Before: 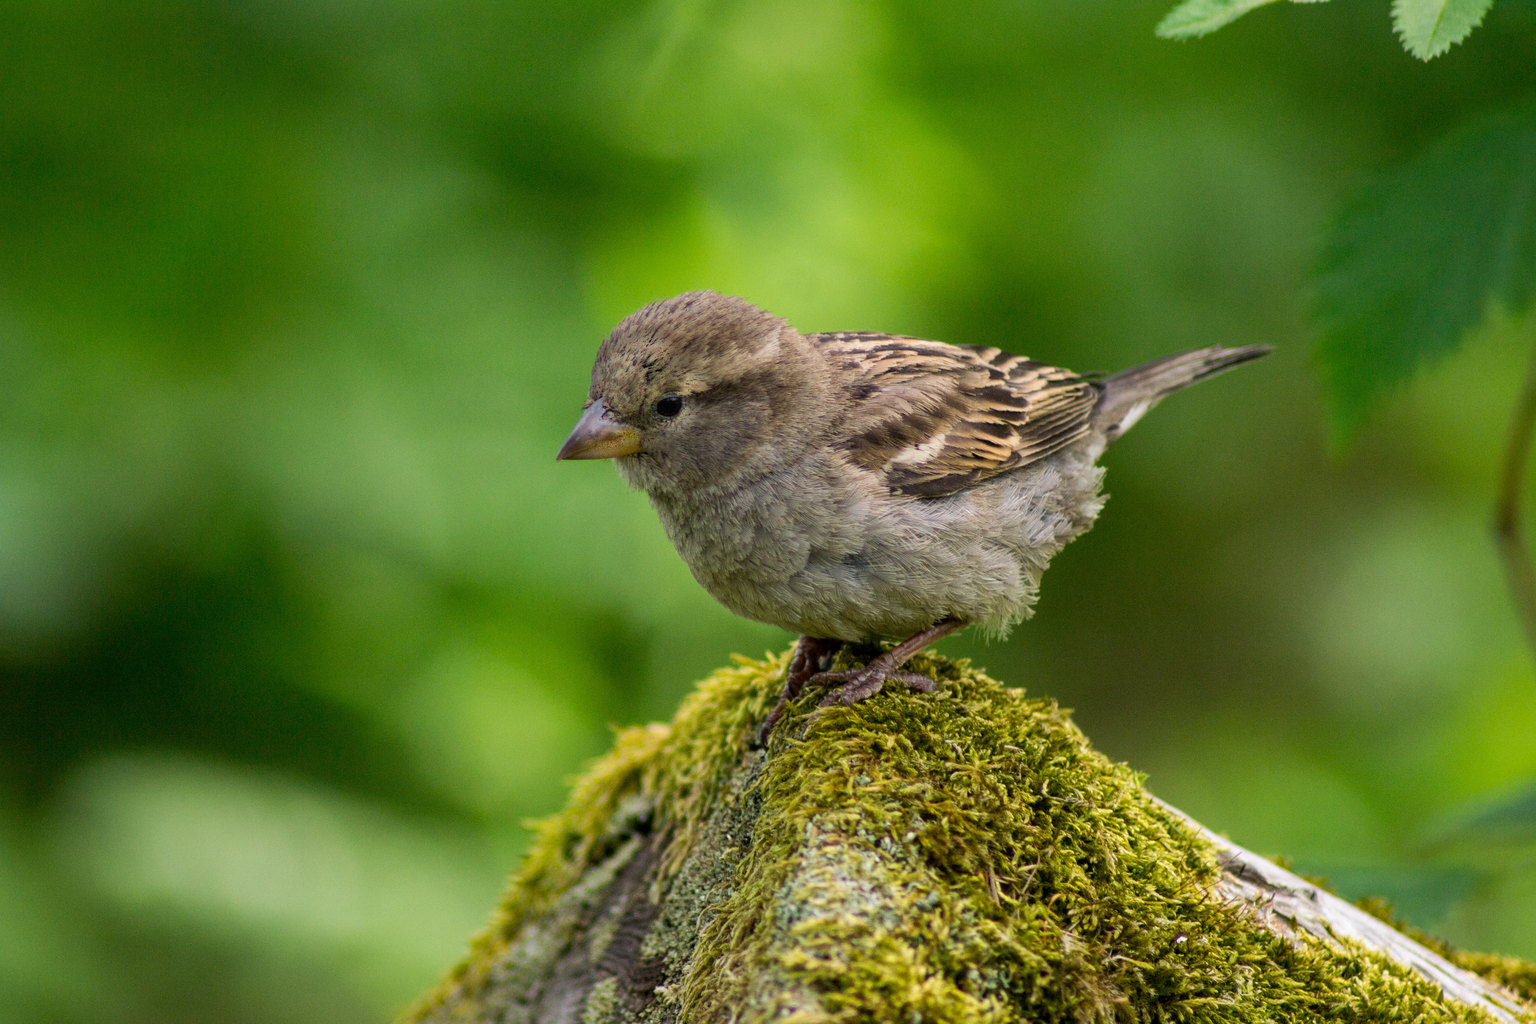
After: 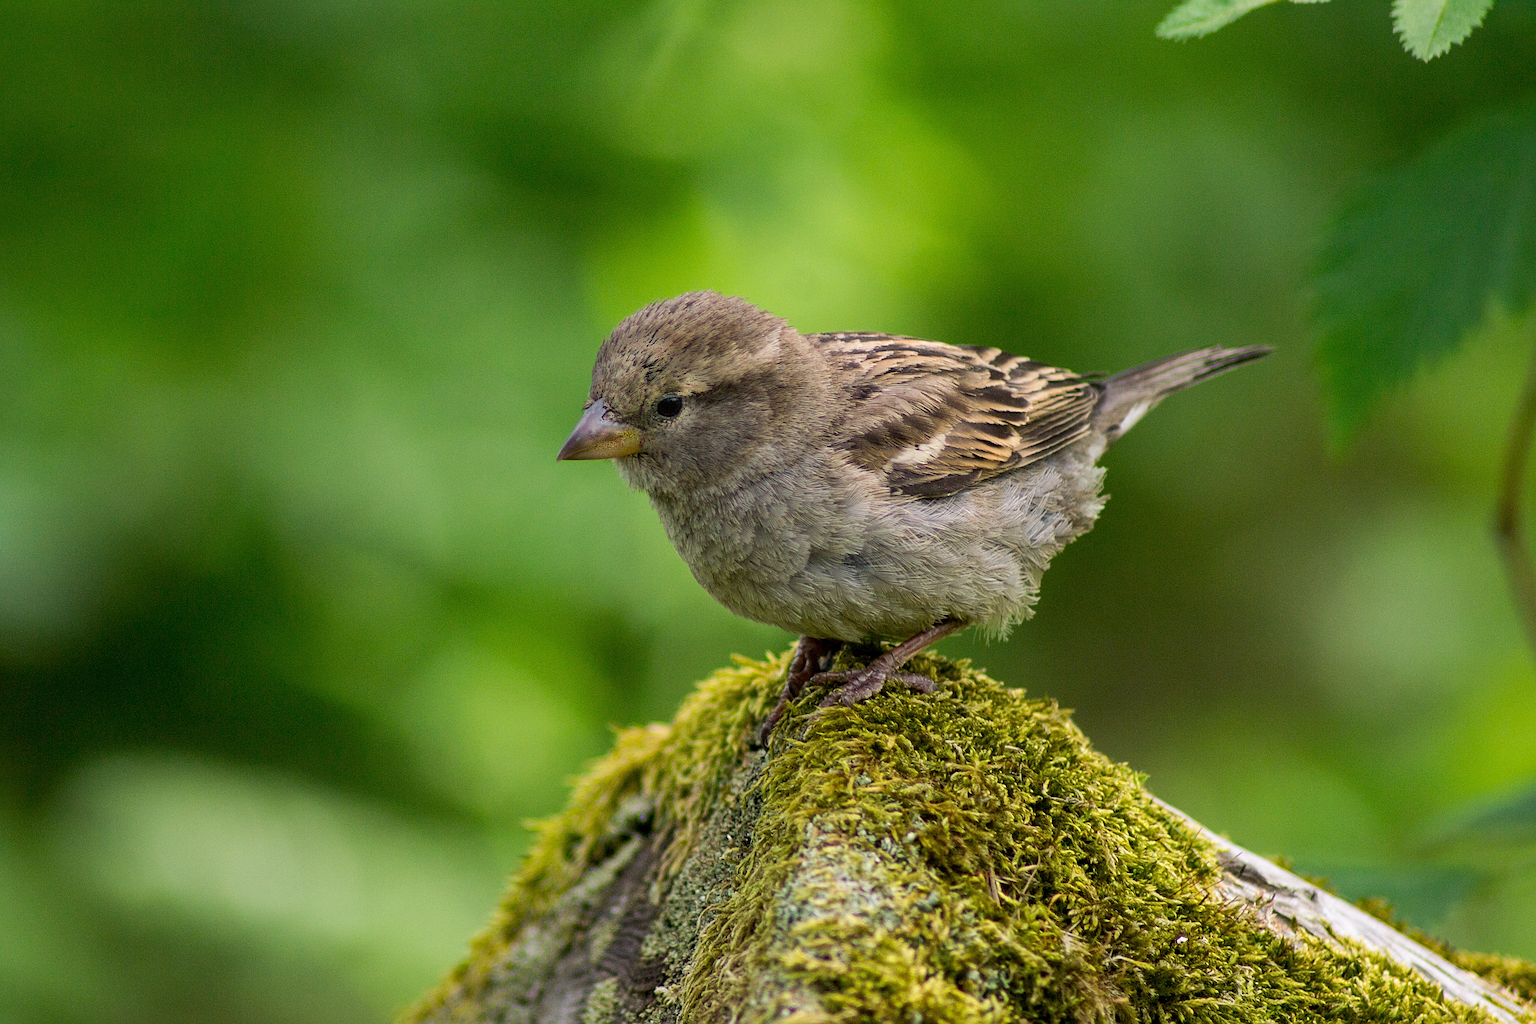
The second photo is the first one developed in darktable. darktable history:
sharpen: radius 2.556, amount 0.649
